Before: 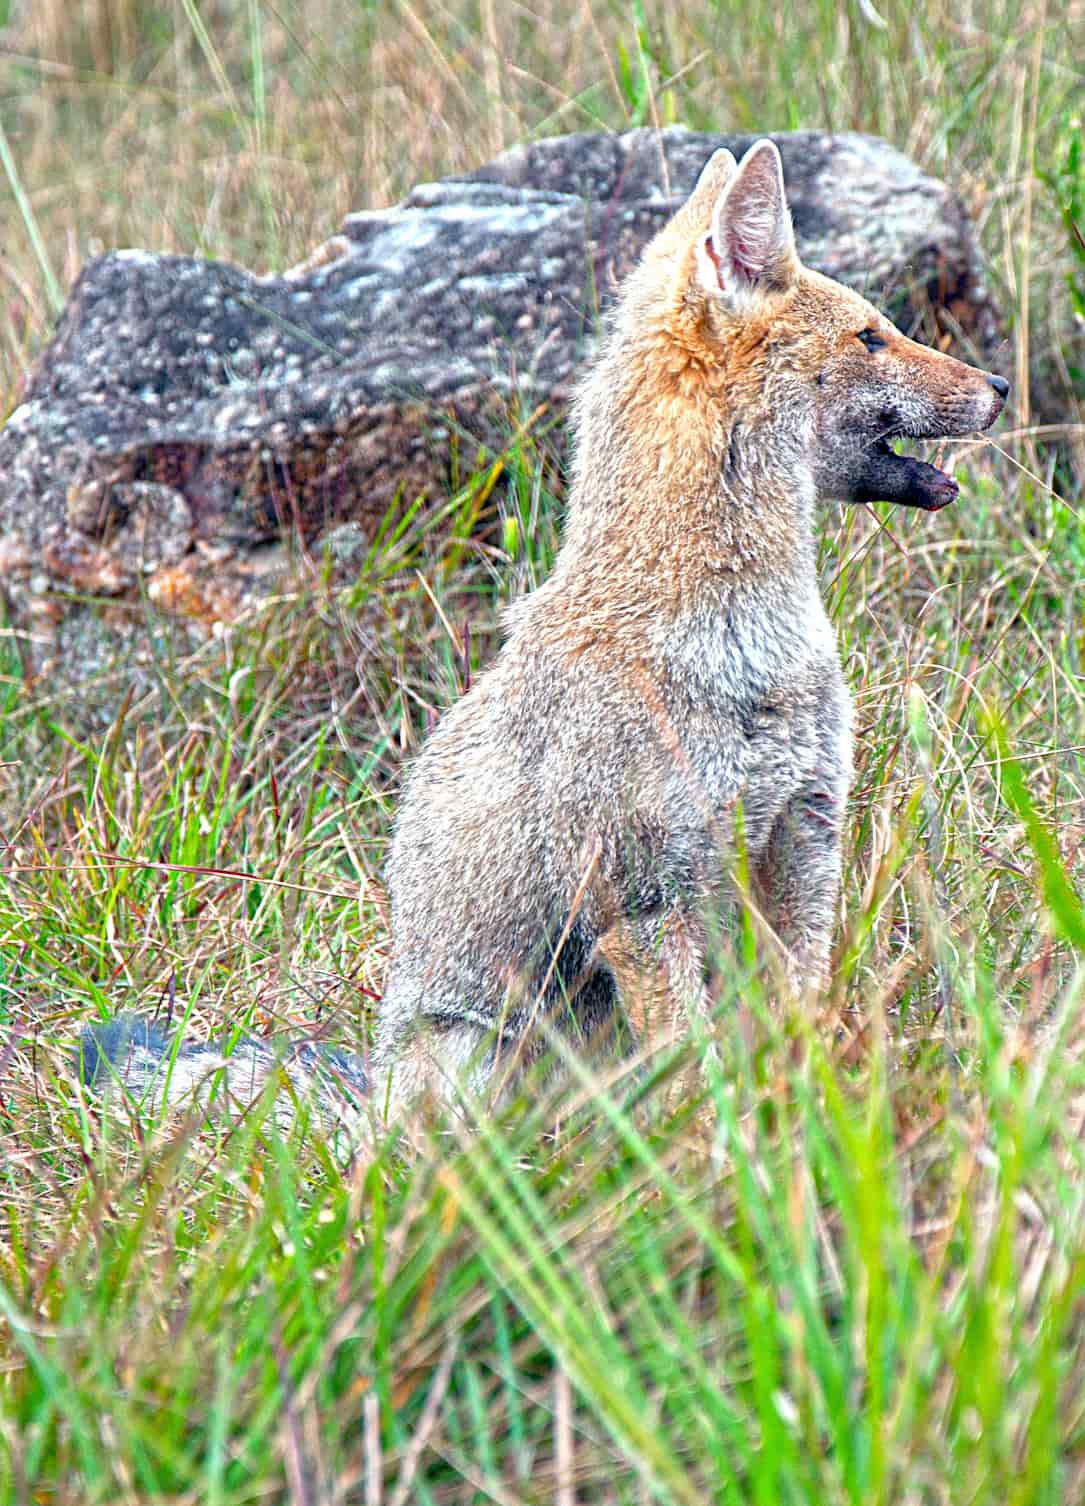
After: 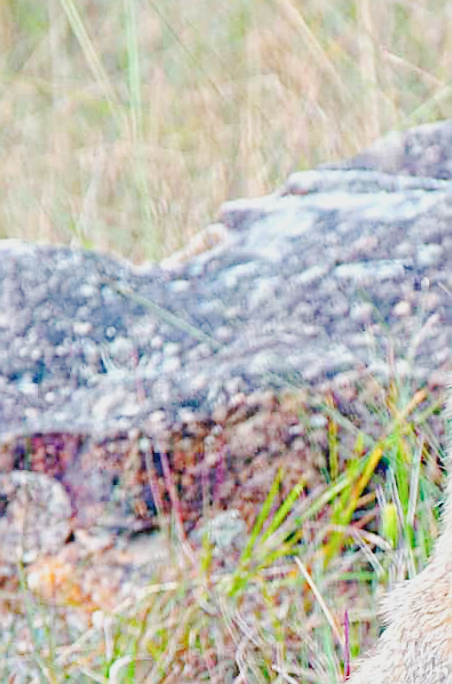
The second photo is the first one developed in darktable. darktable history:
sharpen: on, module defaults
base curve: curves: ch0 [(0, 0.007) (0.028, 0.063) (0.121, 0.311) (0.46, 0.743) (0.859, 0.957) (1, 1)], preserve colors none
rotate and perspective: rotation -0.45°, automatic cropping original format, crop left 0.008, crop right 0.992, crop top 0.012, crop bottom 0.988
contrast equalizer: y [[0.5 ×4, 0.467, 0.376], [0.5 ×6], [0.5 ×6], [0 ×6], [0 ×6]]
crop and rotate: left 10.817%, top 0.062%, right 47.194%, bottom 53.626%
color balance rgb: contrast -30%
